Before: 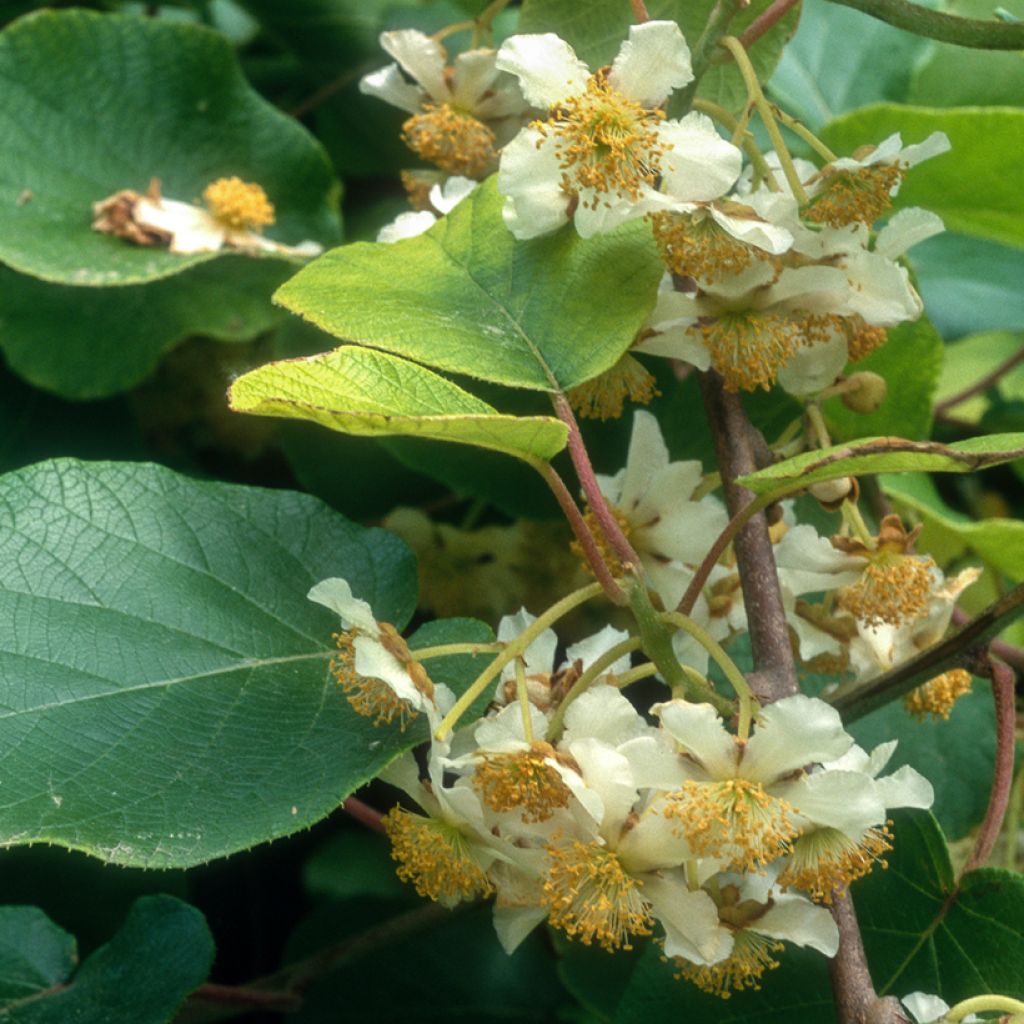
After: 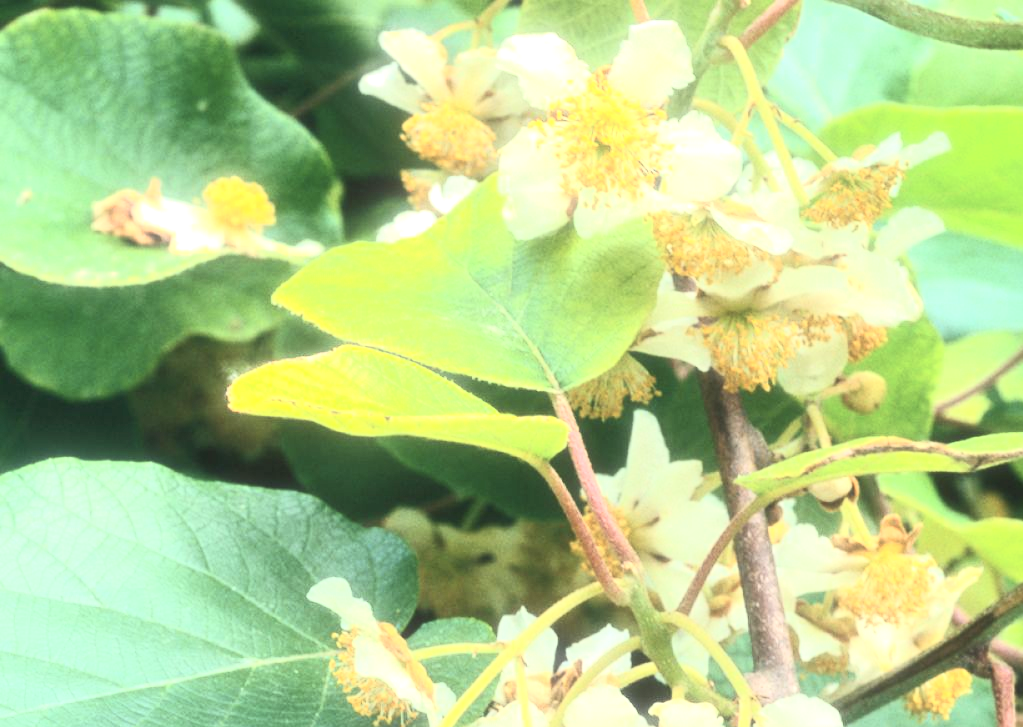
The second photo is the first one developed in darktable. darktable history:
contrast brightness saturation: contrast 0.386, brightness 0.538
exposure: black level correction 0, exposure 1 EV, compensate highlight preservation false
haze removal: strength -0.113, compatibility mode true, adaptive false
crop: right 0%, bottom 28.931%
